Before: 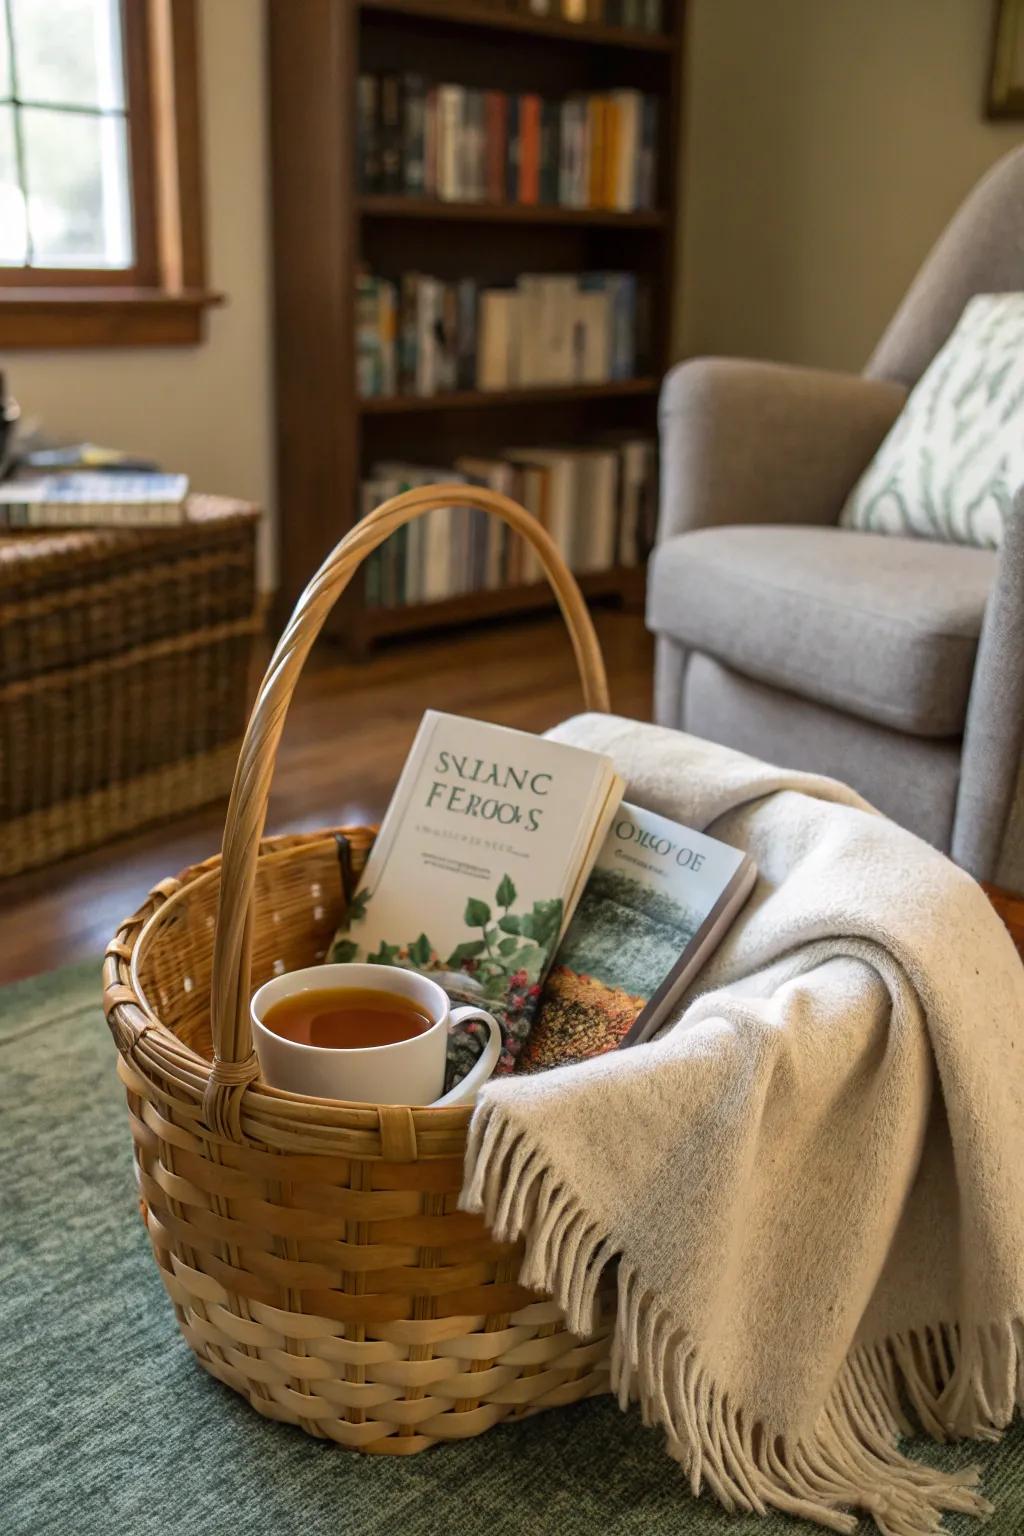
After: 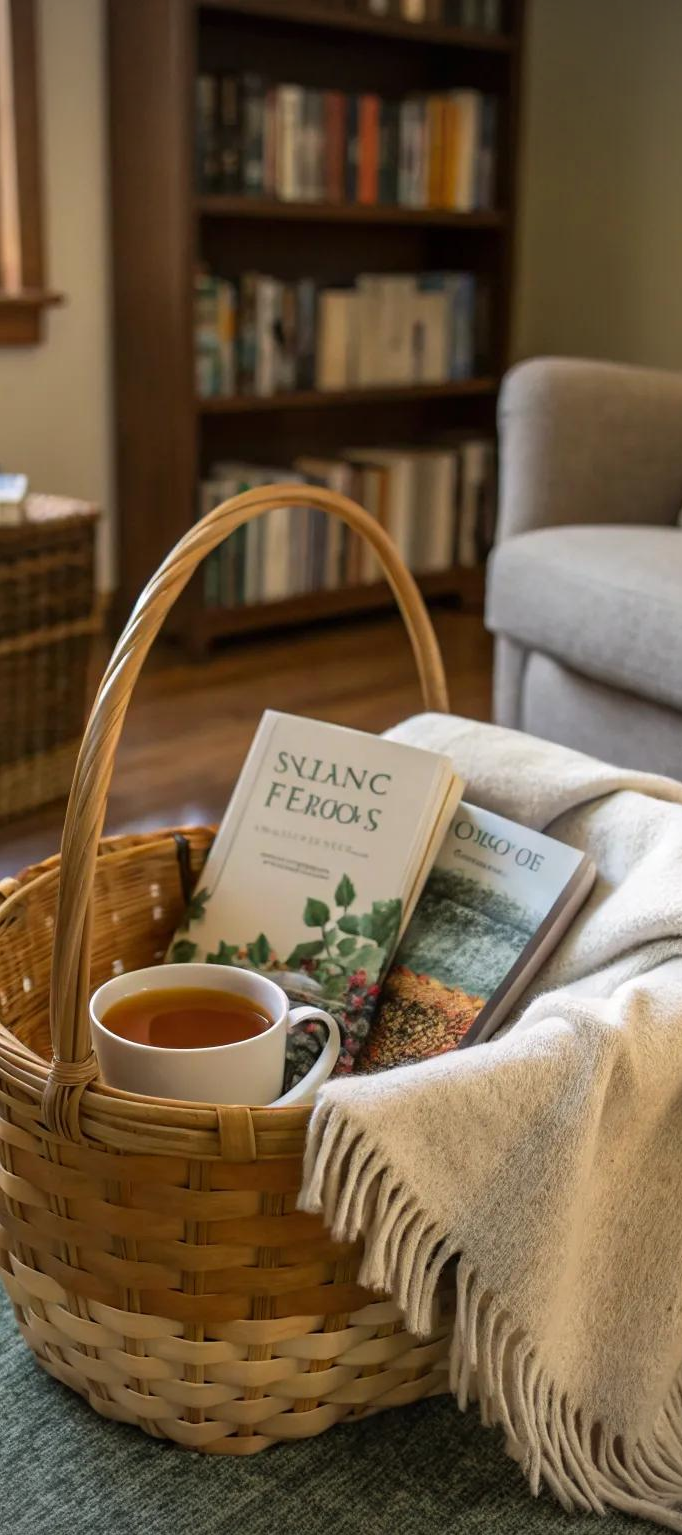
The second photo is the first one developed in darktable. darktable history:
vignetting: on, module defaults
crop and rotate: left 15.754%, right 17.579%
